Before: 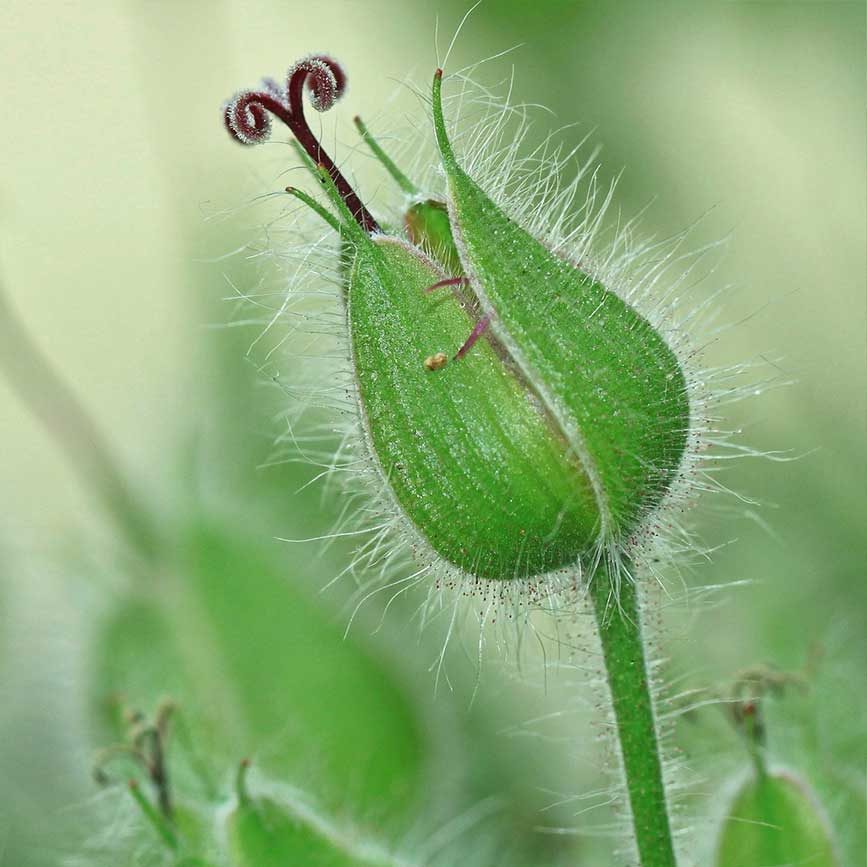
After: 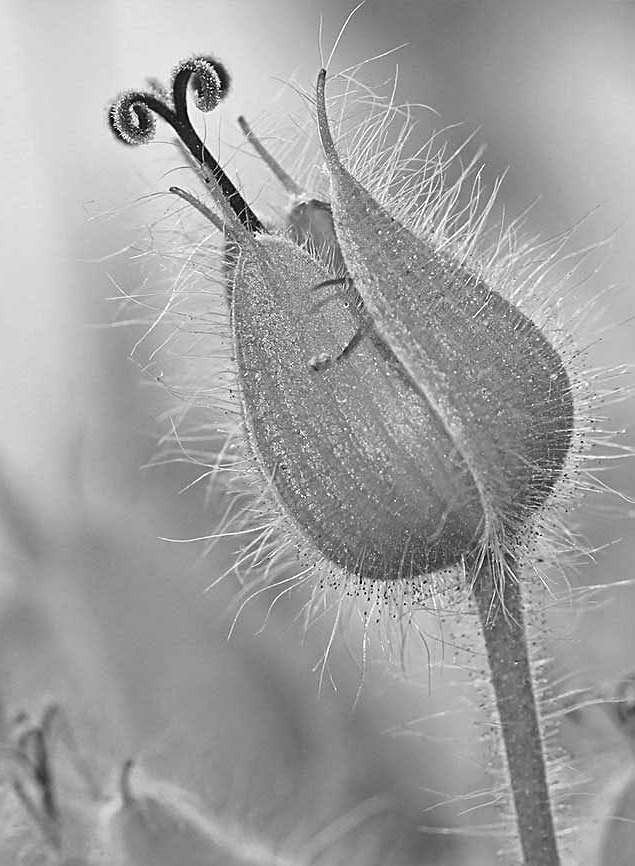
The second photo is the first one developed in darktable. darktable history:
monochrome: on, module defaults
sharpen: on, module defaults
crop: left 13.443%, right 13.31%
bloom: size 15%, threshold 97%, strength 7%
